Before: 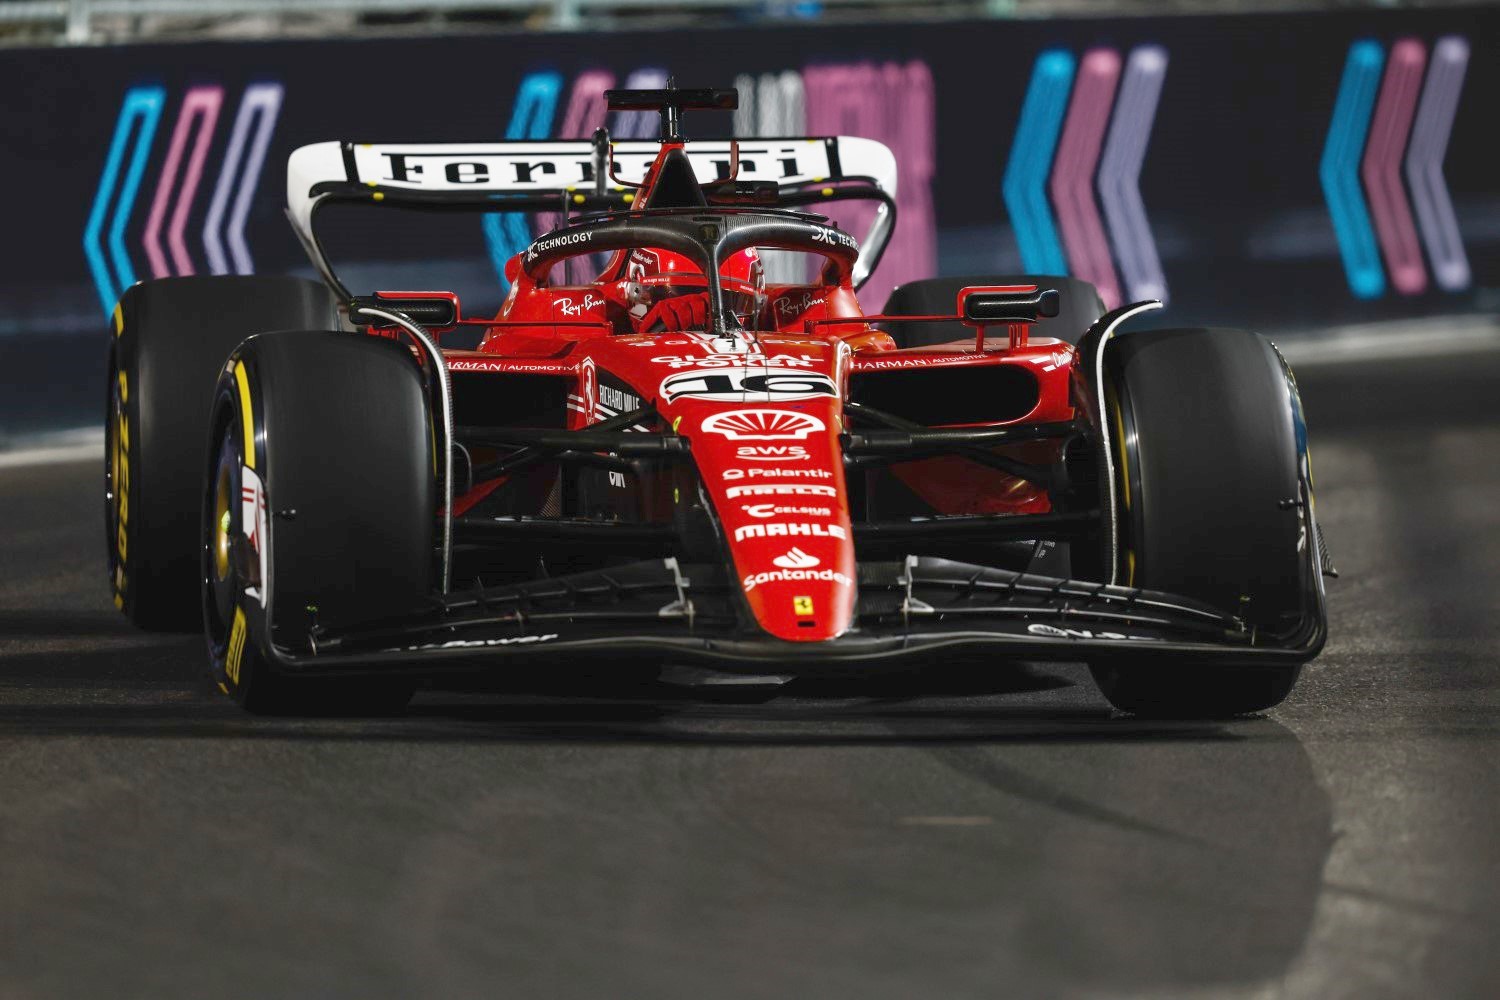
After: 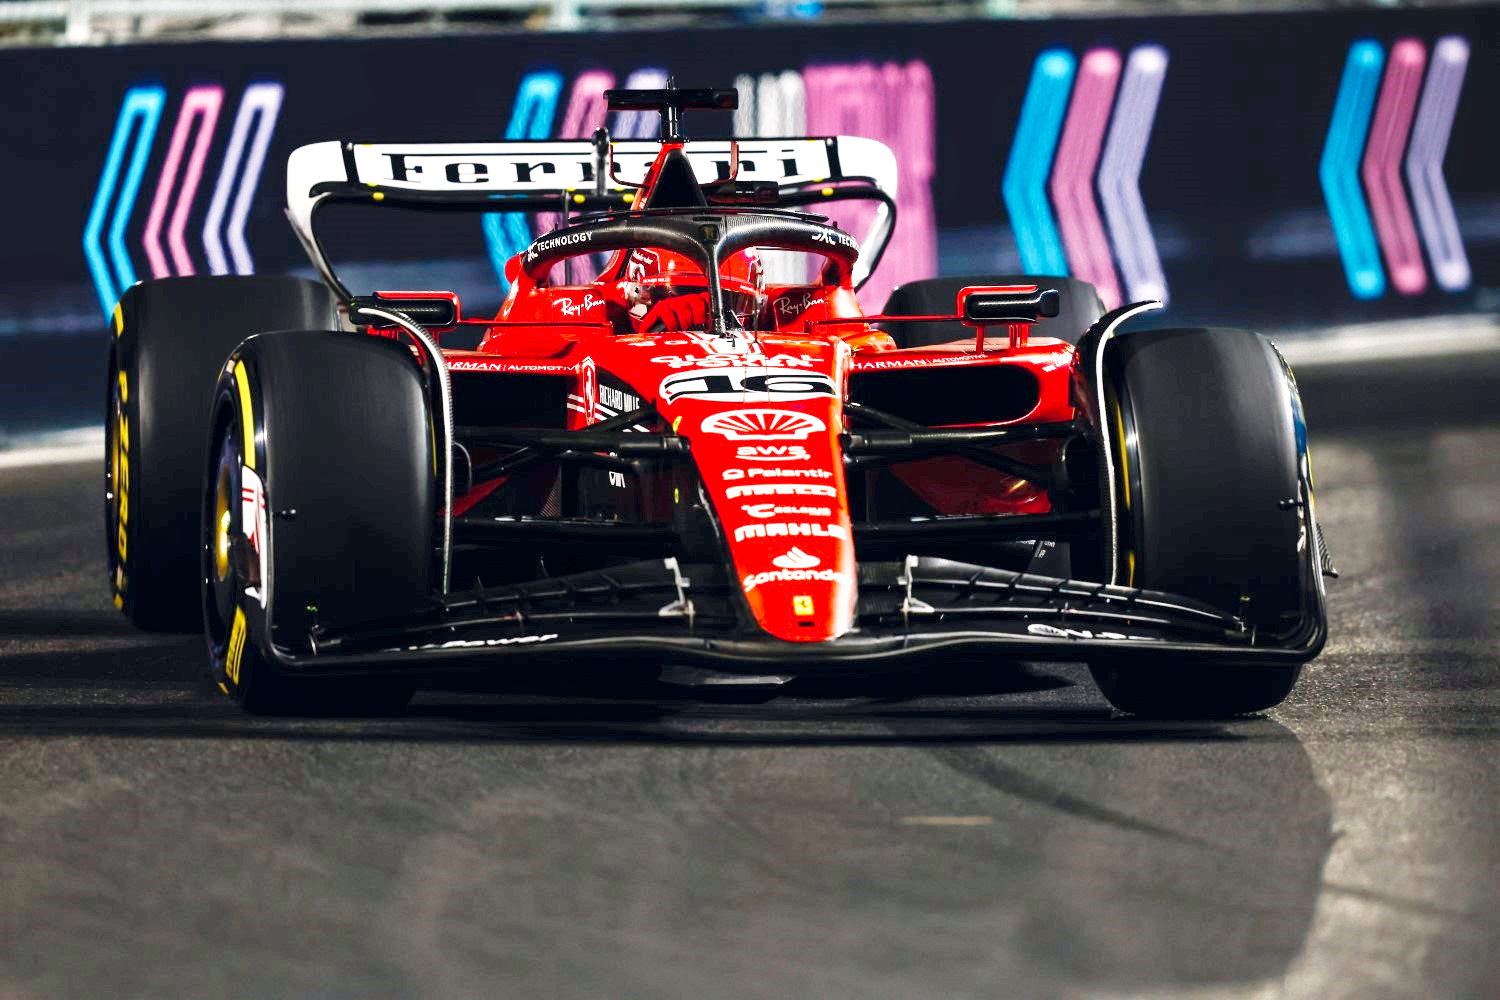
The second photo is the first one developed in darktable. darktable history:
local contrast: highlights 100%, shadows 100%, detail 120%, midtone range 0.2
color balance rgb: shadows lift › hue 87.51°, highlights gain › chroma 1.62%, highlights gain › hue 55.1°, global offset › chroma 0.06%, global offset › hue 253.66°, linear chroma grading › global chroma 0.5%
base curve "c1-sony": curves: ch0 [(0, 0) (0.007, 0.004) (0.027, 0.03) (0.046, 0.07) (0.207, 0.54) (0.442, 0.872) (0.673, 0.972) (1, 1)], preserve colors none
